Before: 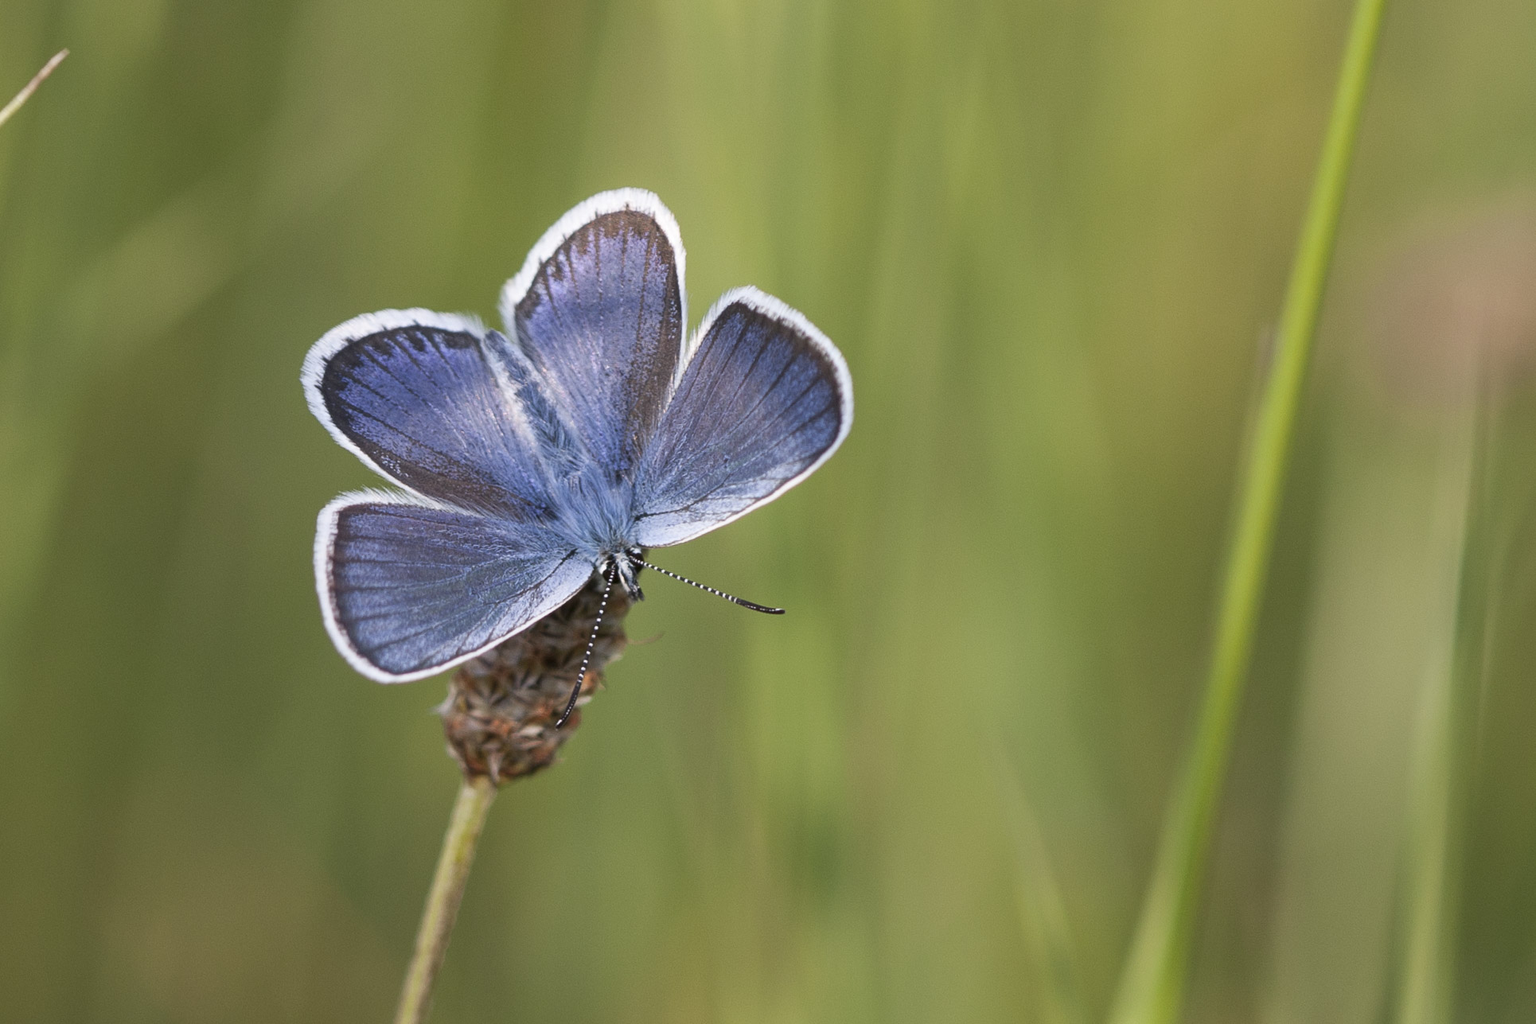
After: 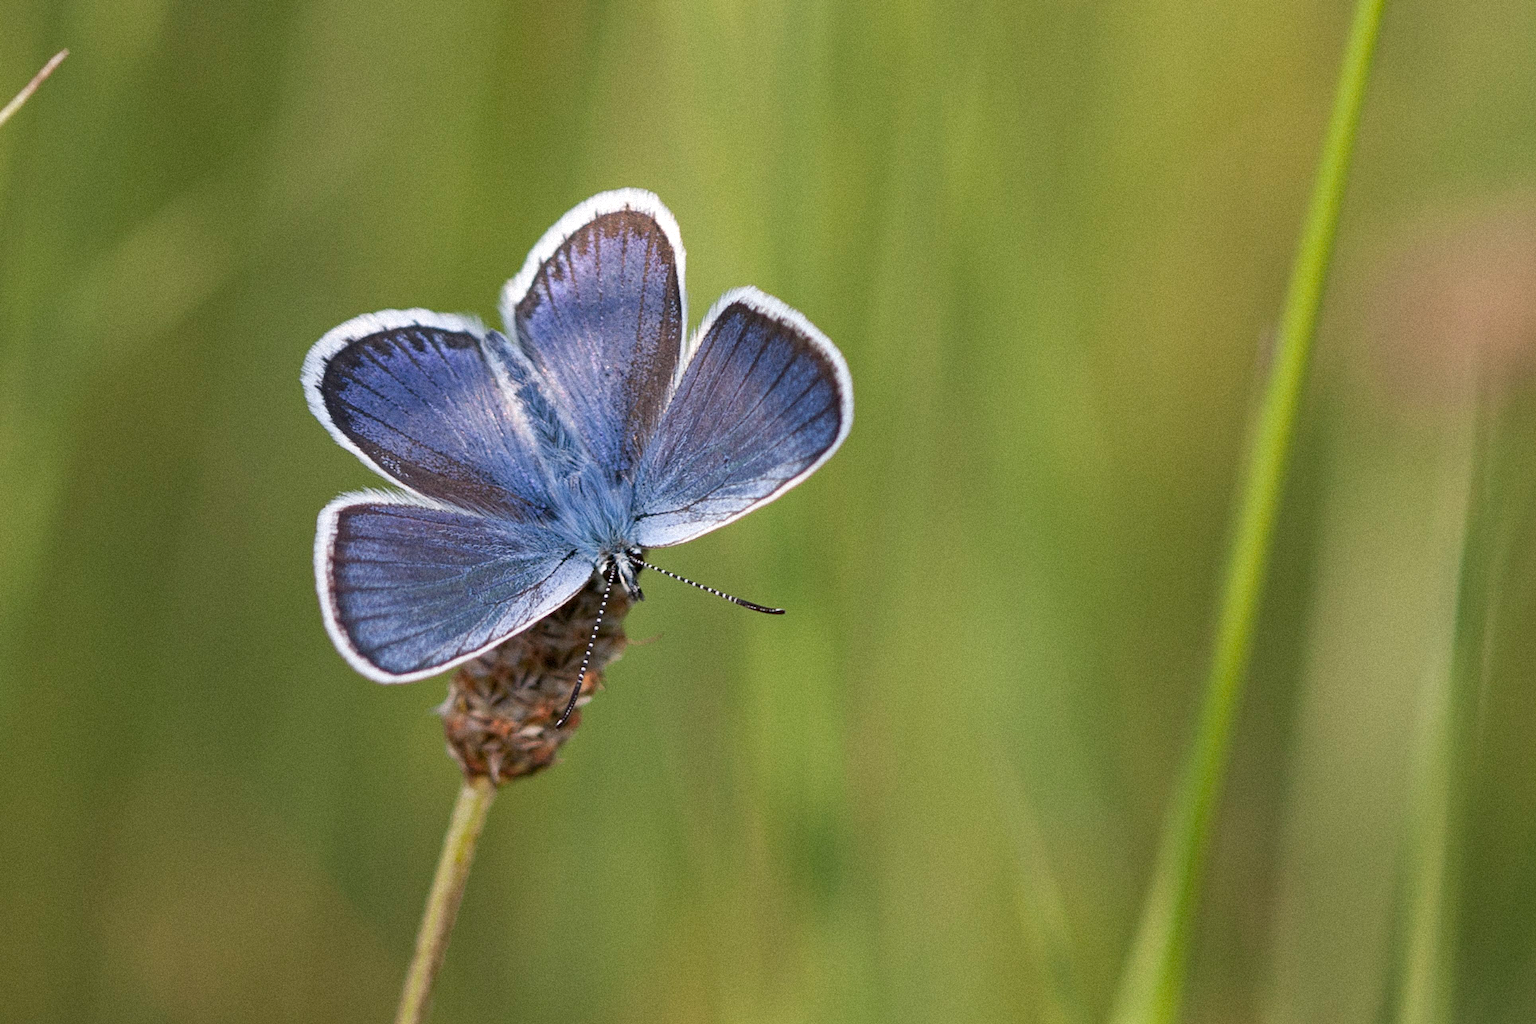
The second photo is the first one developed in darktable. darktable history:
grain: mid-tones bias 0%
haze removal: compatibility mode true, adaptive false
